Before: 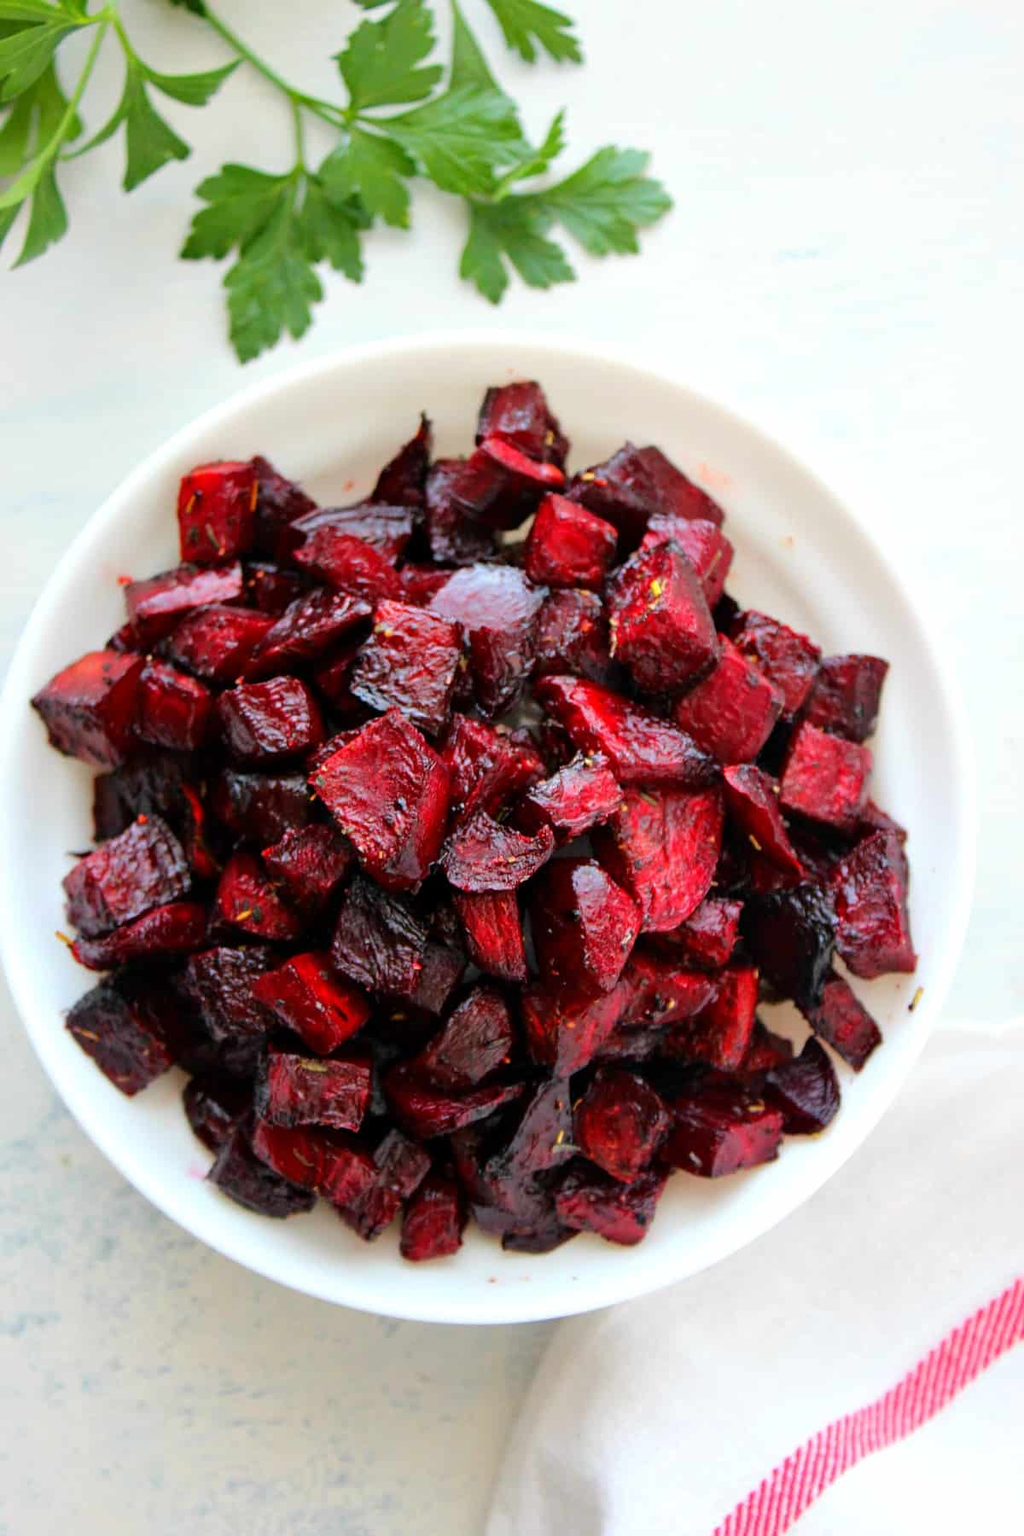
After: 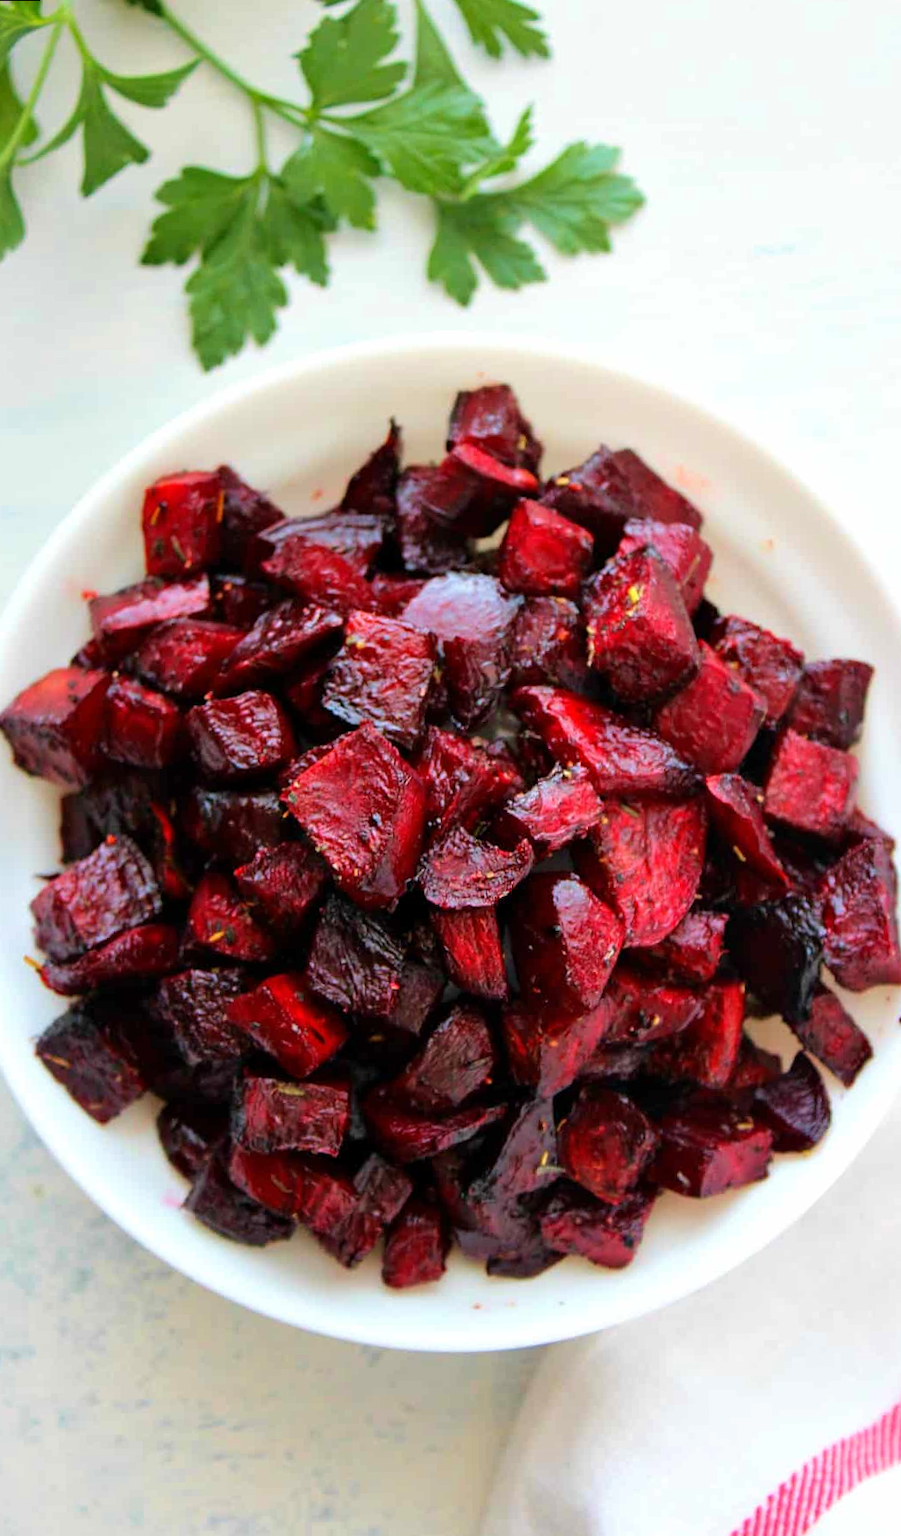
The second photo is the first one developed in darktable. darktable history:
crop and rotate: angle 0.906°, left 4.522%, top 0.941%, right 11.476%, bottom 2.468%
velvia: strength 26.4%
